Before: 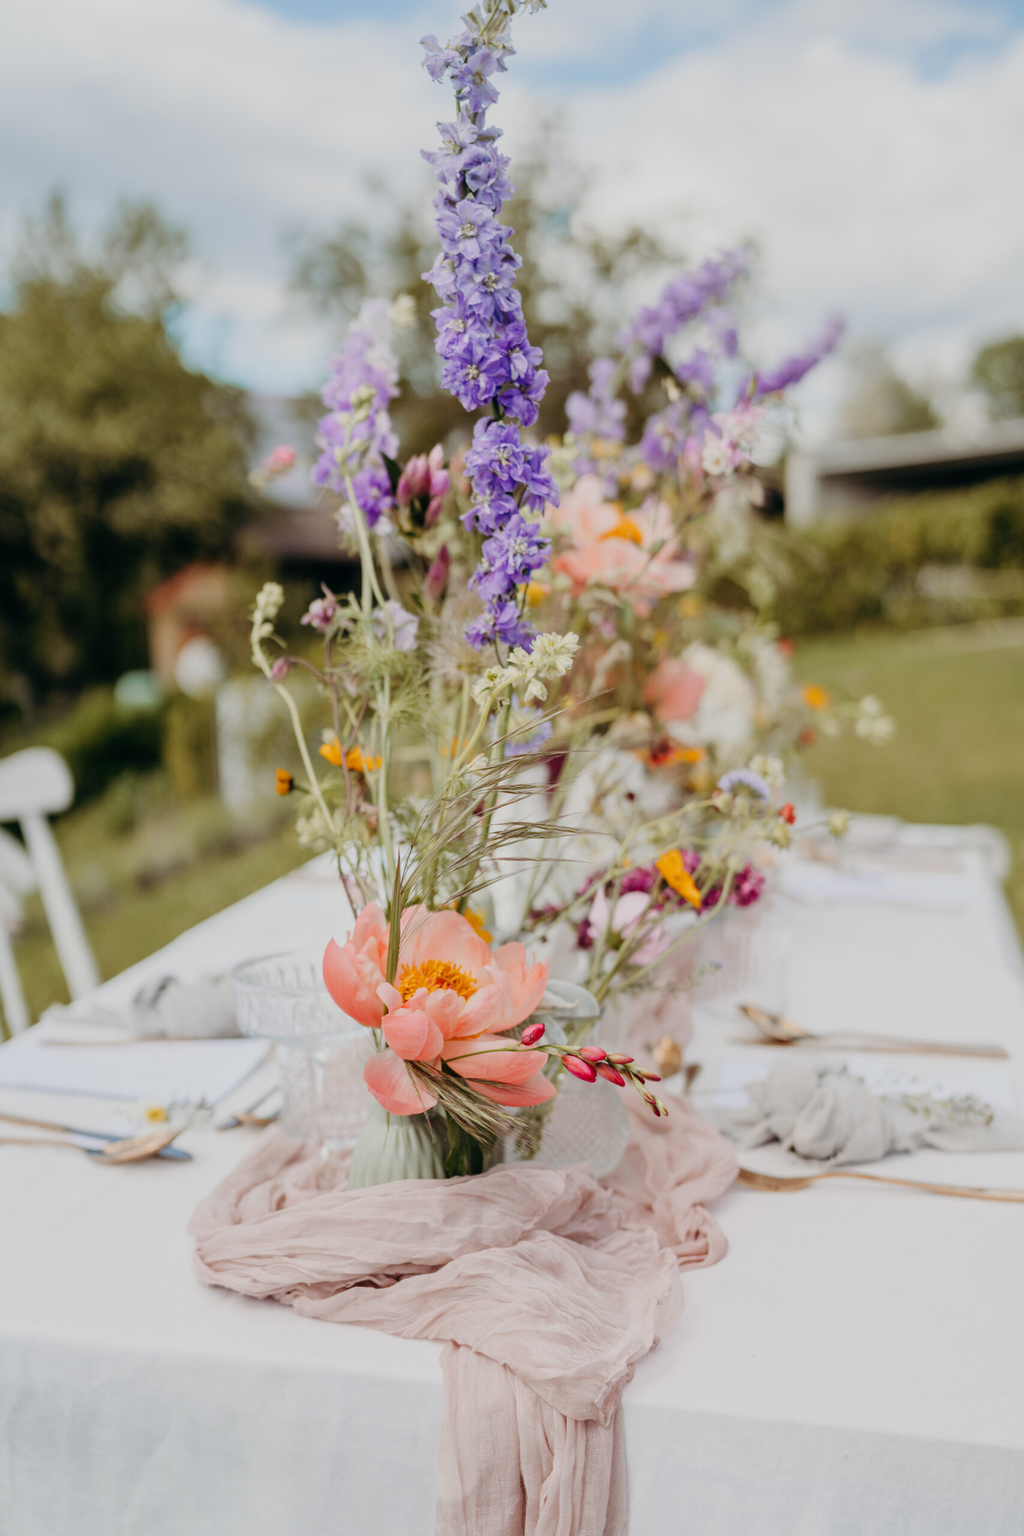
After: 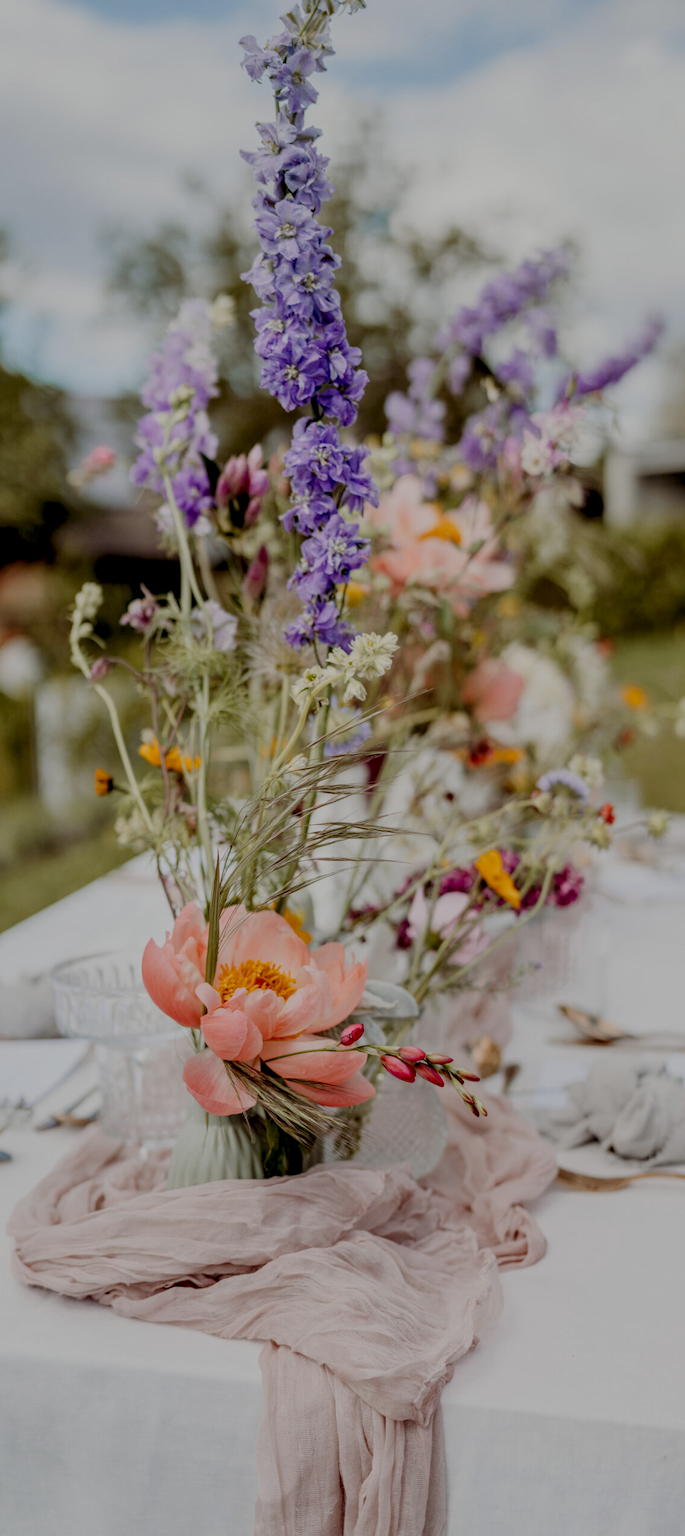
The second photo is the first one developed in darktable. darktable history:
tone equalizer: edges refinement/feathering 500, mask exposure compensation -1.57 EV, preserve details no
local contrast: detail 130%
exposure: black level correction 0.009, exposure -0.629 EV, compensate exposure bias true, compensate highlight preservation false
crop and rotate: left 17.748%, right 15.346%
